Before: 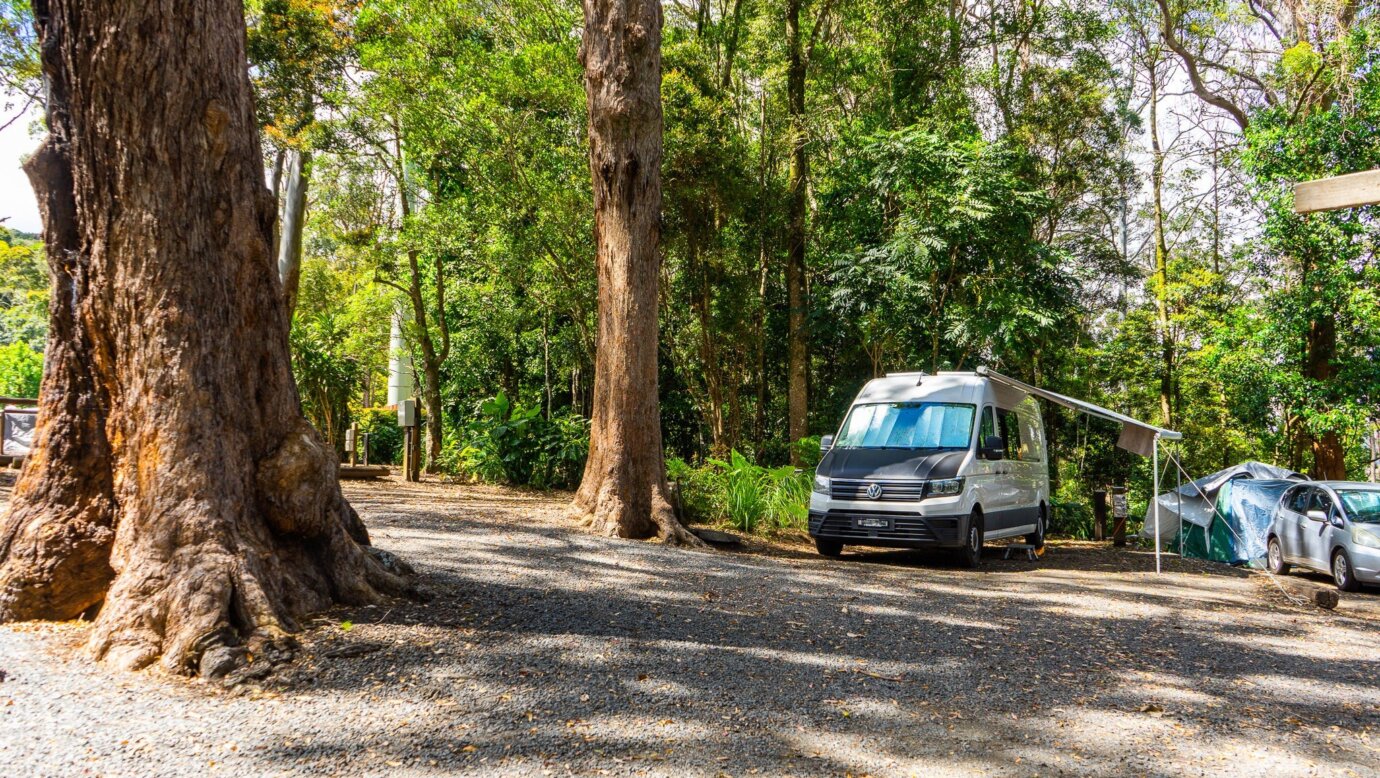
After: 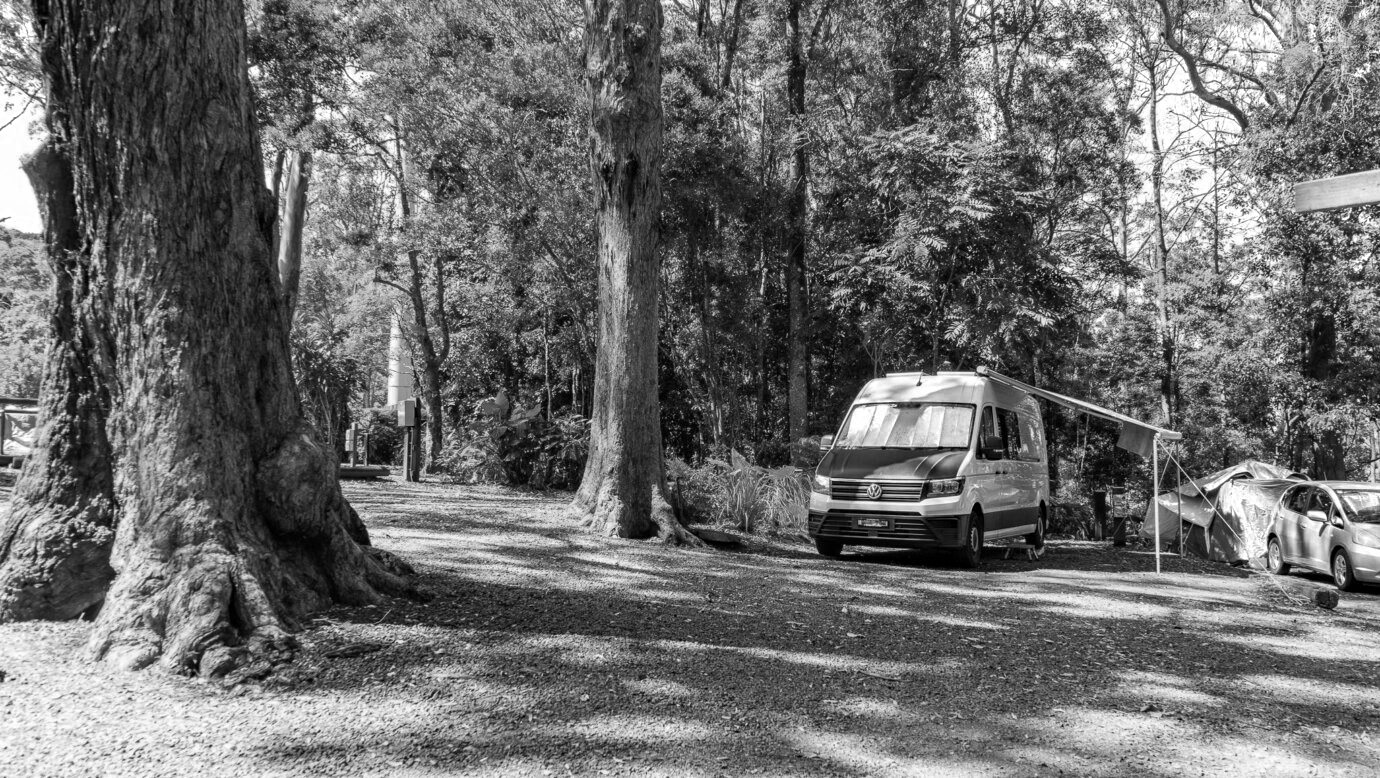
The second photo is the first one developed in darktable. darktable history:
color zones: curves: ch0 [(0, 0.613) (0.01, 0.613) (0.245, 0.448) (0.498, 0.529) (0.642, 0.665) (0.879, 0.777) (0.99, 0.613)]; ch1 [(0, 0) (0.143, 0) (0.286, 0) (0.429, 0) (0.571, 0) (0.714, 0) (0.857, 0)]
haze removal: compatibility mode true
tone equalizer: edges refinement/feathering 500, mask exposure compensation -1.57 EV, preserve details no
